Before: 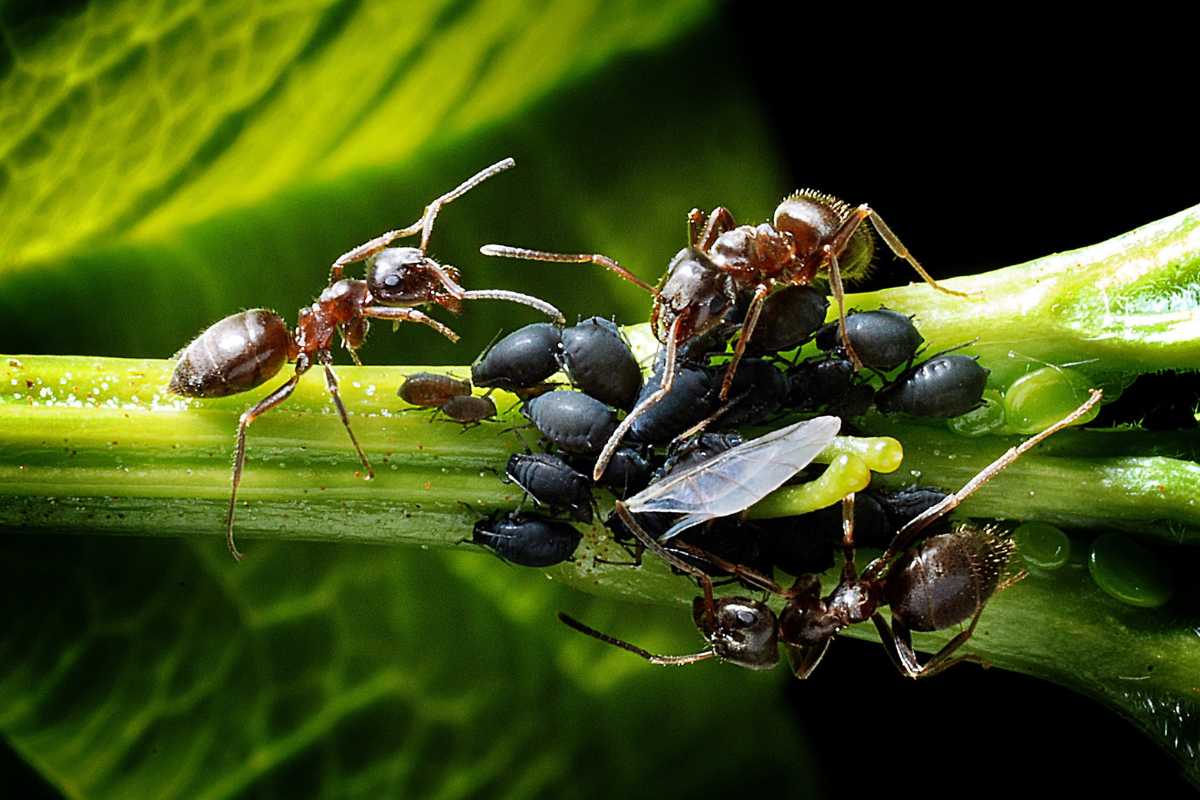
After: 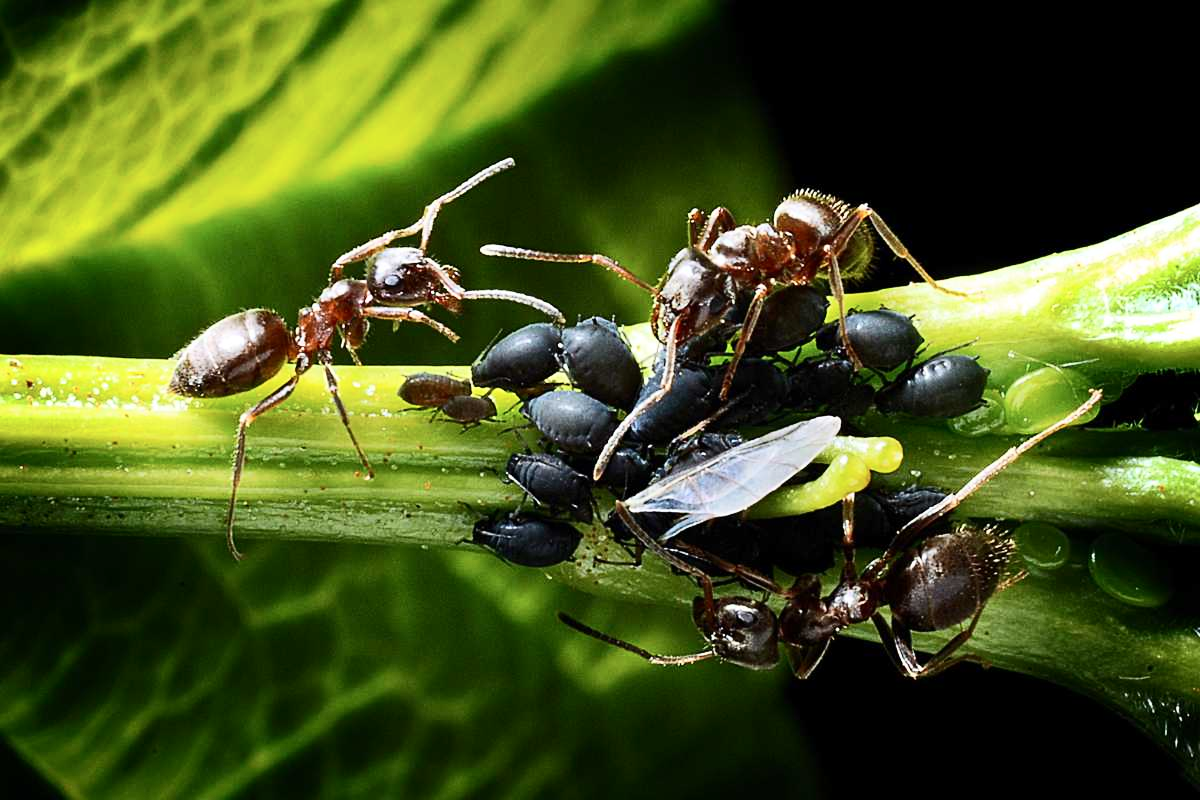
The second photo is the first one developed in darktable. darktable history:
contrast brightness saturation: contrast 0.236, brightness 0.087
